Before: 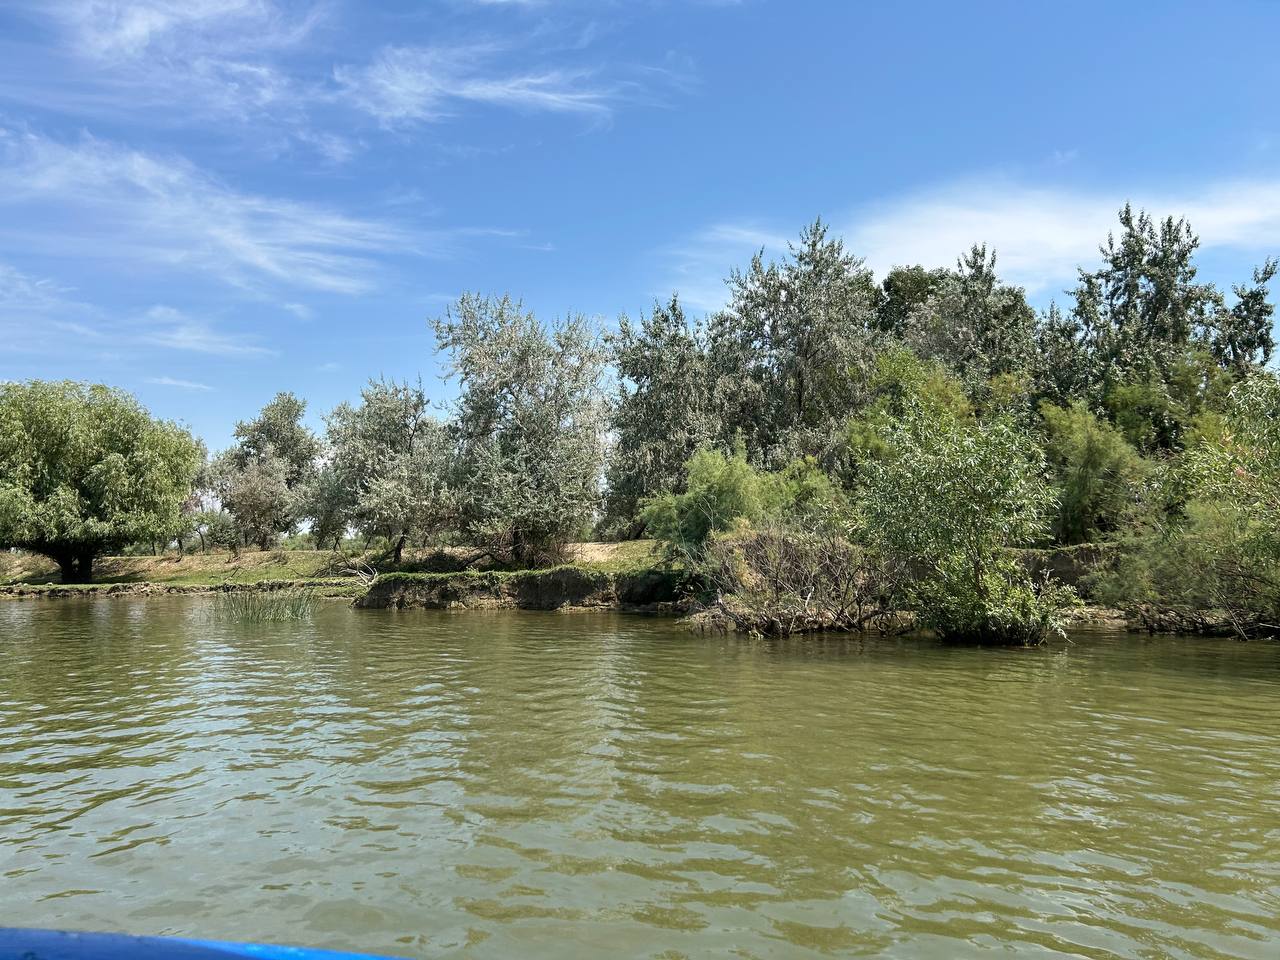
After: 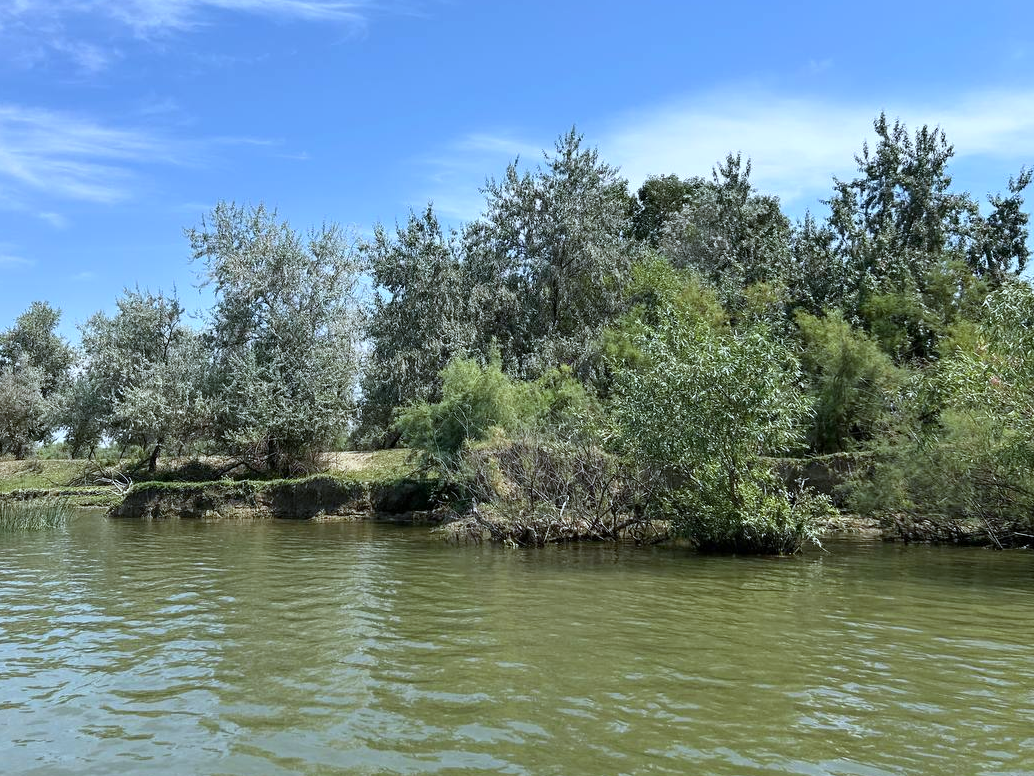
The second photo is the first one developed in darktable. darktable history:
white balance: red 0.924, blue 1.095
crop: left 19.159%, top 9.58%, bottom 9.58%
